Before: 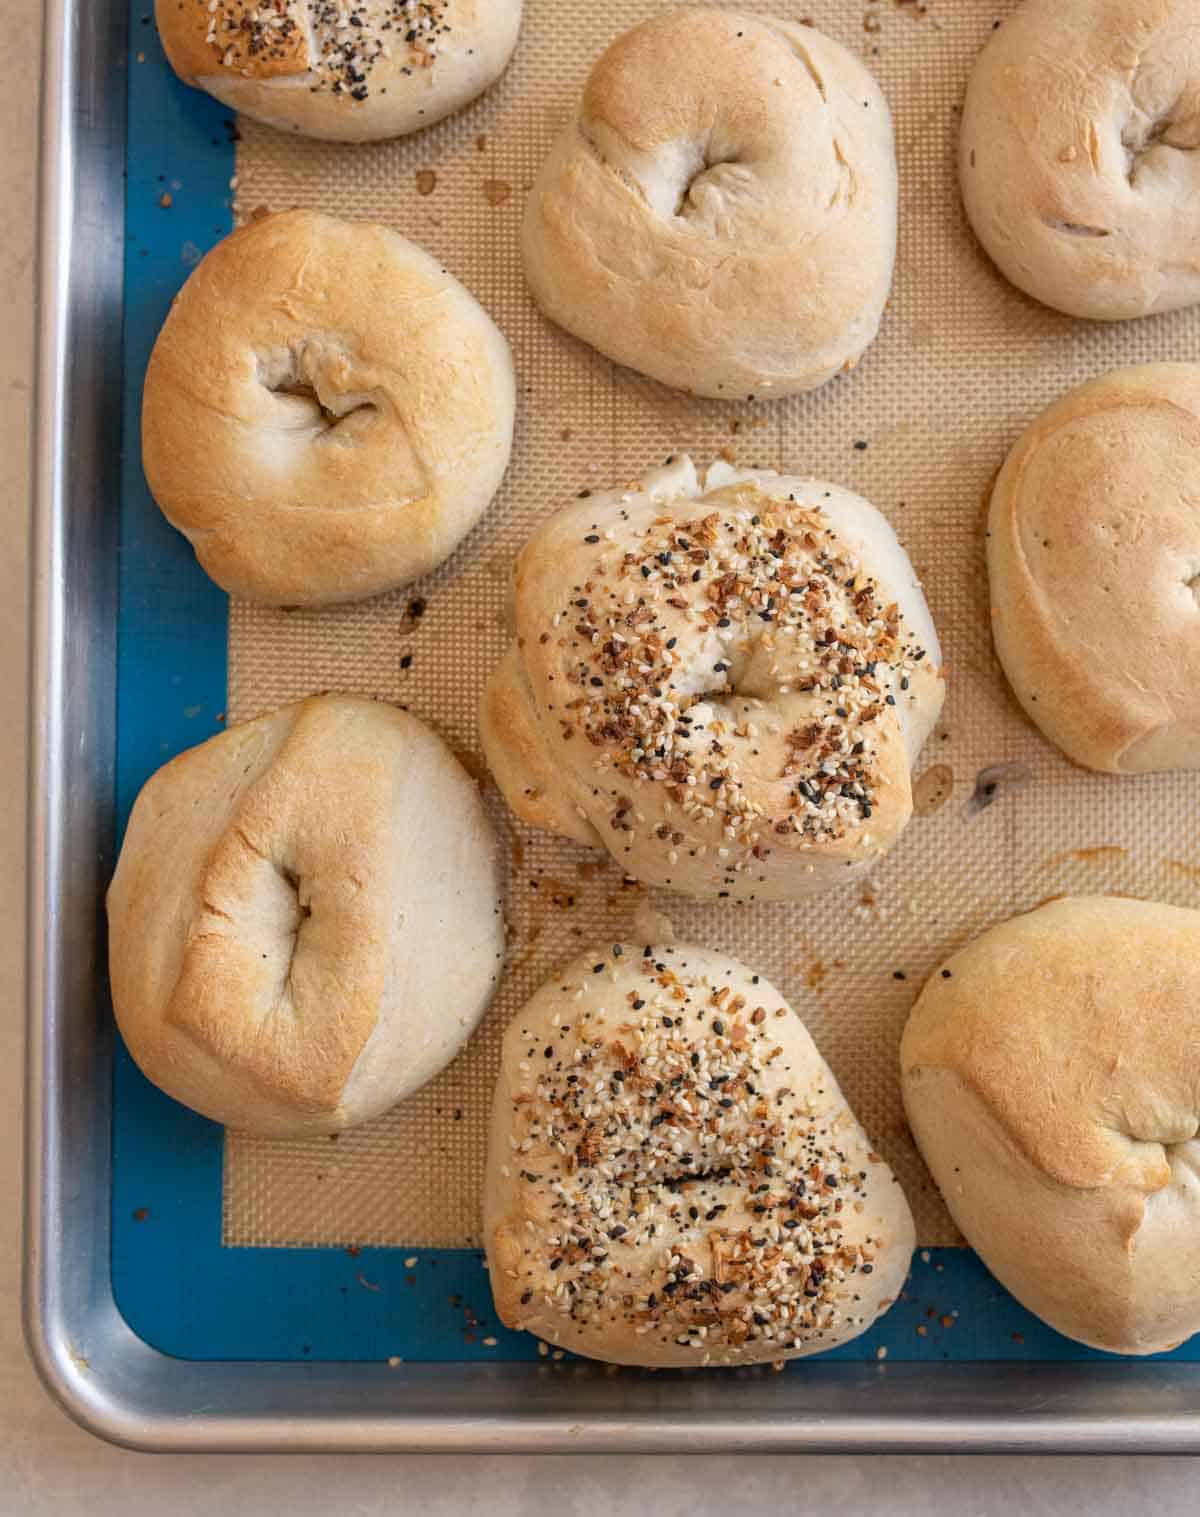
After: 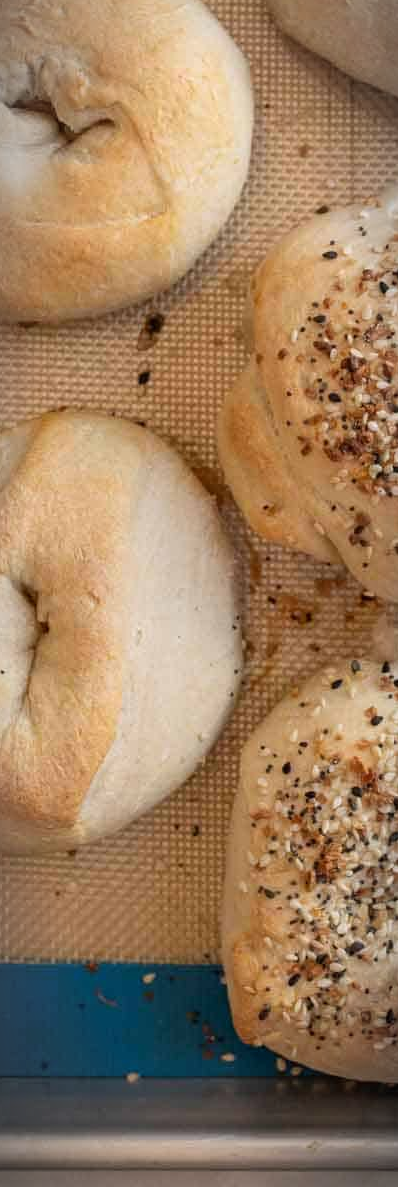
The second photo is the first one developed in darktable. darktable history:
vignetting: fall-off start 87.29%, automatic ratio true
crop and rotate: left 21.911%, top 18.772%, right 44.878%, bottom 2.976%
